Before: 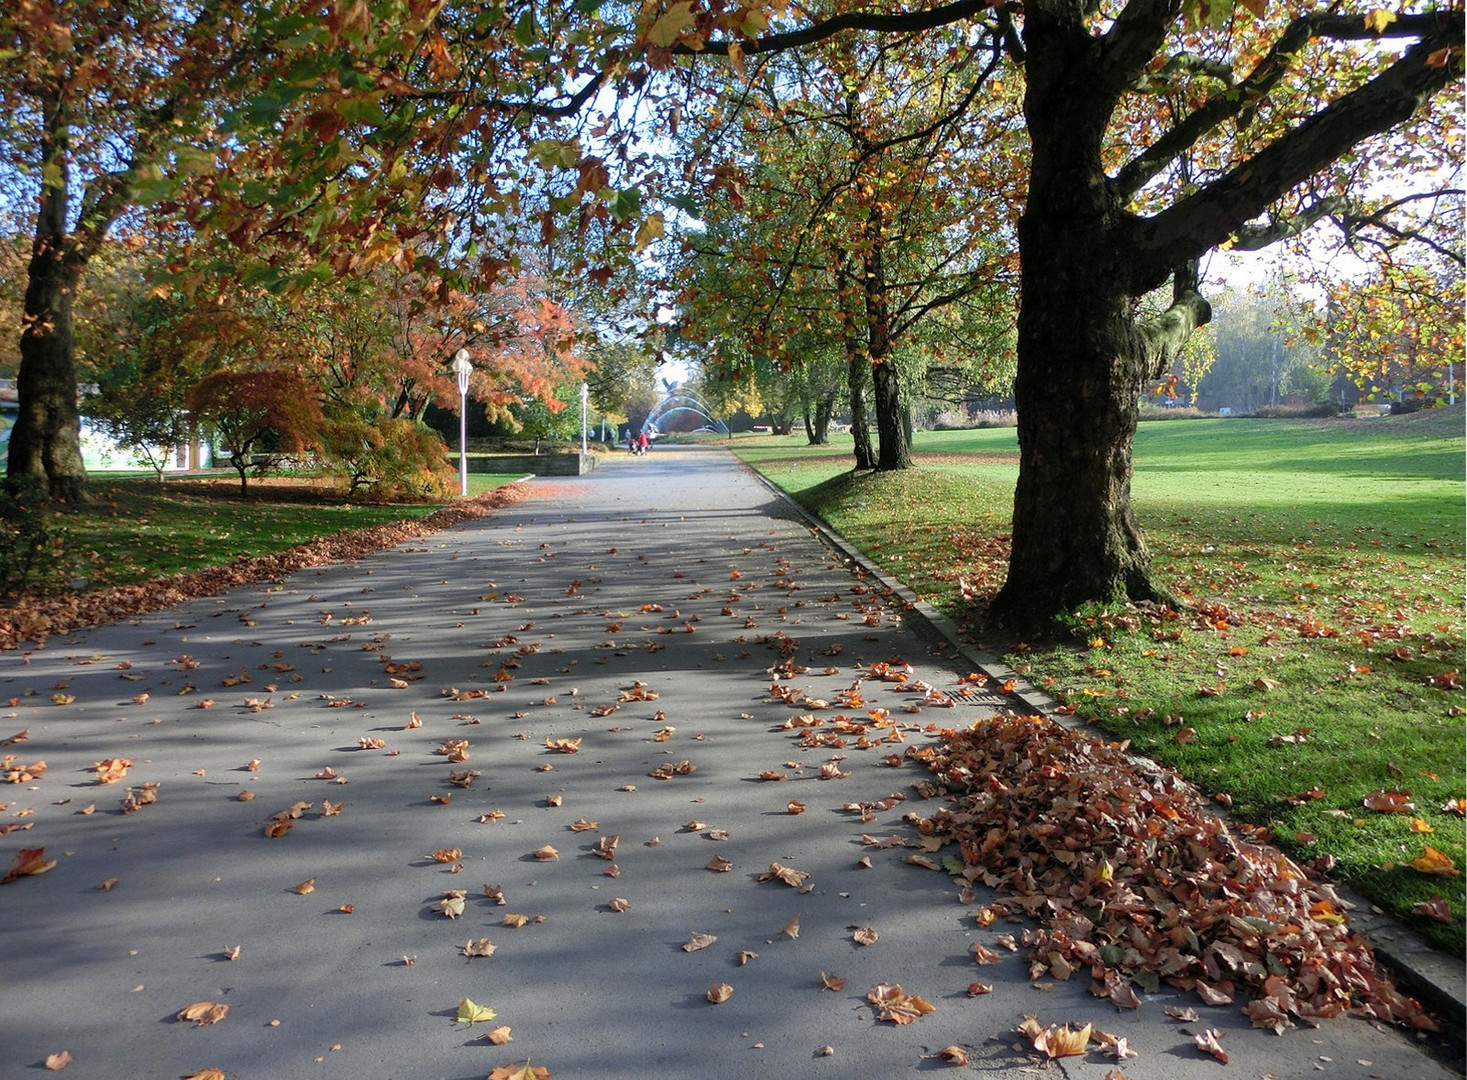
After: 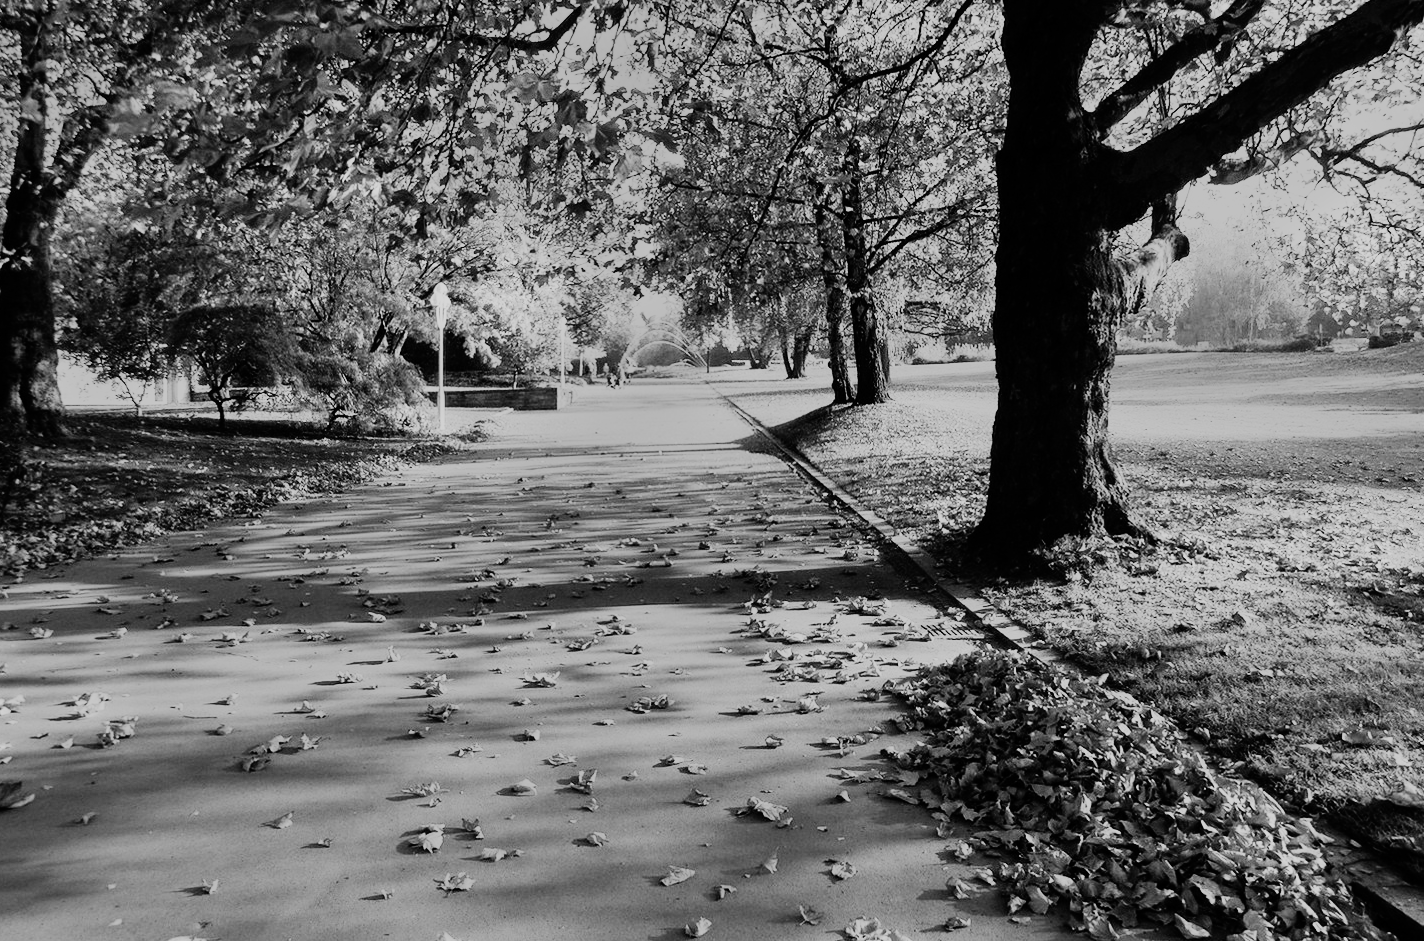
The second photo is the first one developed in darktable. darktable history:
rgb curve: curves: ch0 [(0, 0) (0.21, 0.15) (0.24, 0.21) (0.5, 0.75) (0.75, 0.96) (0.89, 0.99) (1, 1)]; ch1 [(0, 0.02) (0.21, 0.13) (0.25, 0.2) (0.5, 0.67) (0.75, 0.9) (0.89, 0.97) (1, 1)]; ch2 [(0, 0.02) (0.21, 0.13) (0.25, 0.2) (0.5, 0.67) (0.75, 0.9) (0.89, 0.97) (1, 1)], compensate middle gray true
crop: left 1.507%, top 6.147%, right 1.379%, bottom 6.637%
monochrome: a 79.32, b 81.83, size 1.1
